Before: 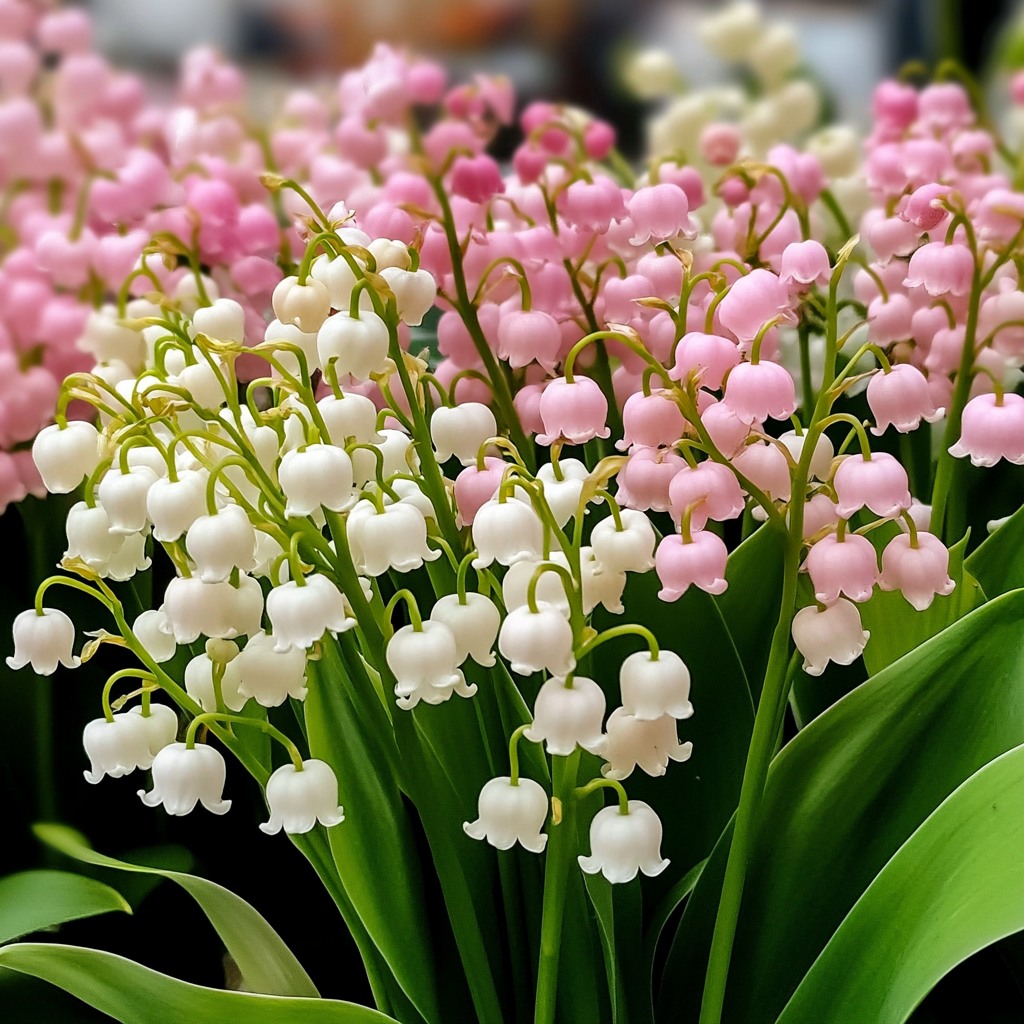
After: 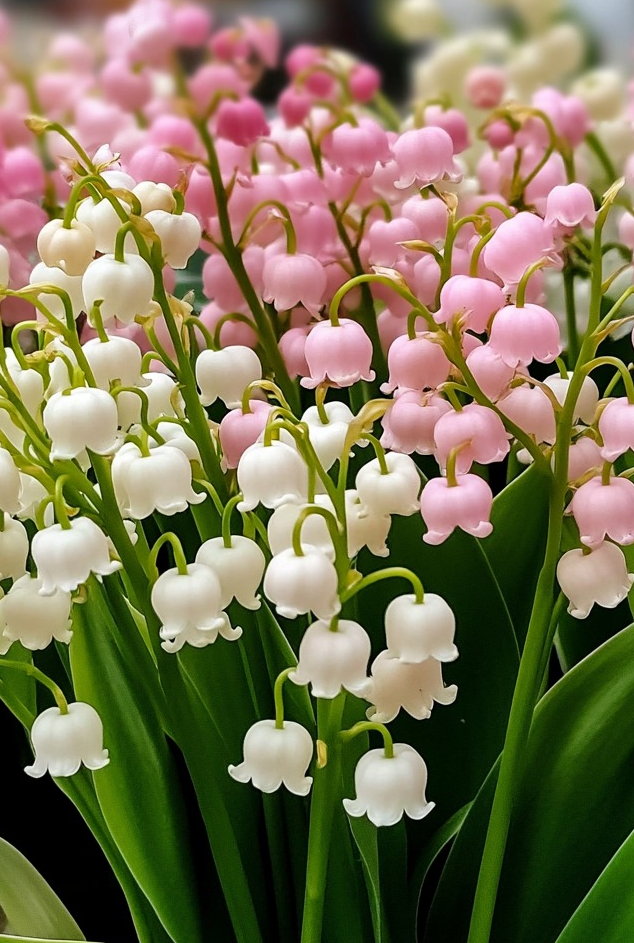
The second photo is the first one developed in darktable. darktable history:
crop and rotate: left 23.018%, top 5.633%, right 15.006%, bottom 2.265%
